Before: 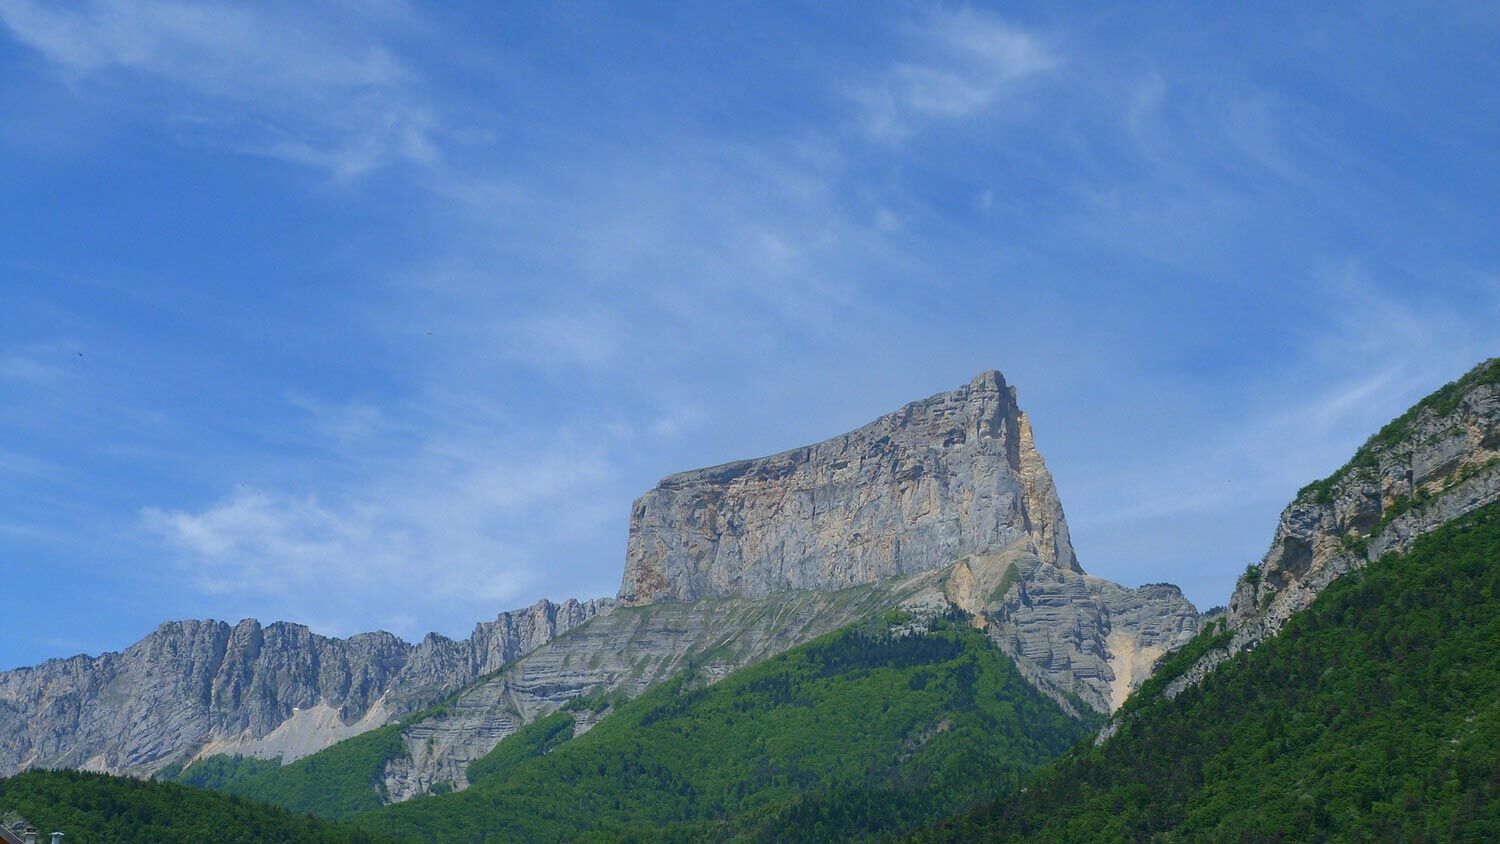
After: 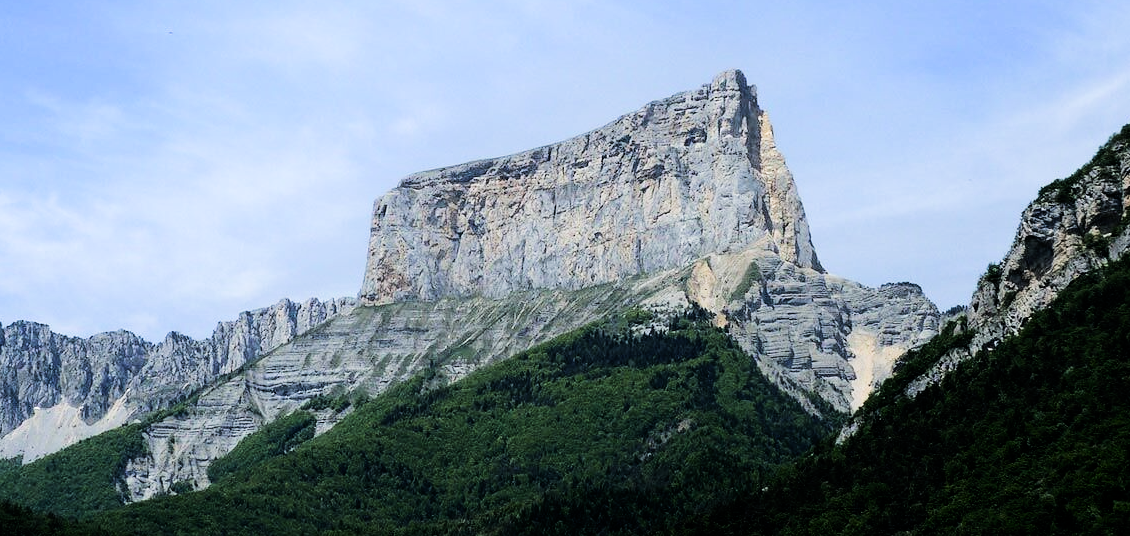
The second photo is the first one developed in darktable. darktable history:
filmic rgb: black relative exposure -5.11 EV, white relative exposure 3.55 EV, hardness 3.18, contrast 1.298, highlights saturation mix -49.12%
shadows and highlights: shadows -22.6, highlights 46.84, soften with gaussian
tone equalizer: -8 EV -1.06 EV, -7 EV -1.01 EV, -6 EV -0.844 EV, -5 EV -0.6 EV, -3 EV 0.589 EV, -2 EV 0.84 EV, -1 EV 1 EV, +0 EV 1.06 EV, edges refinement/feathering 500, mask exposure compensation -1.57 EV, preserve details no
crop and rotate: left 17.27%, top 35.684%, right 7.364%, bottom 0.79%
